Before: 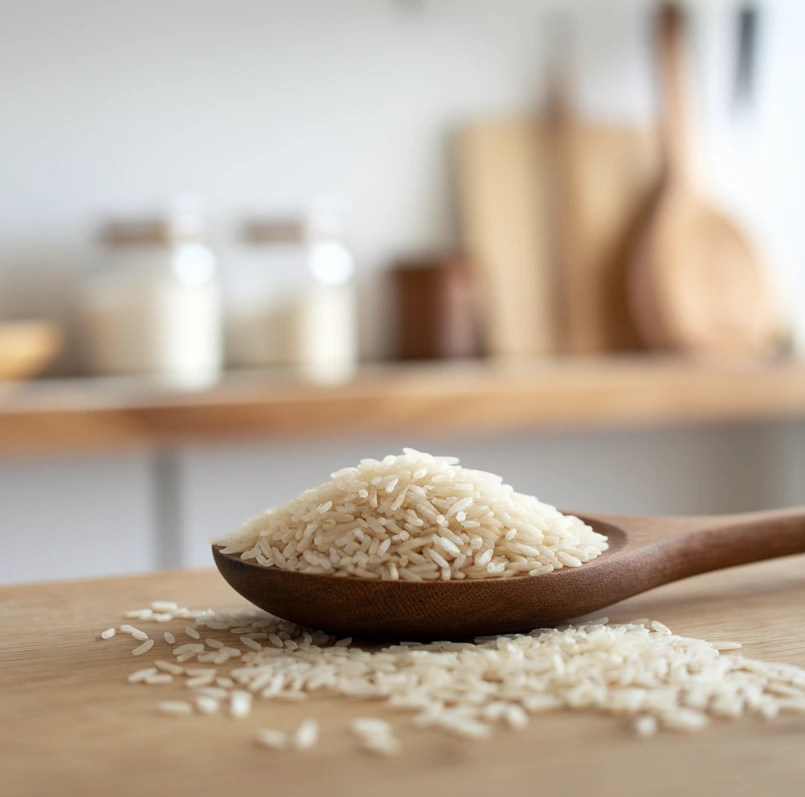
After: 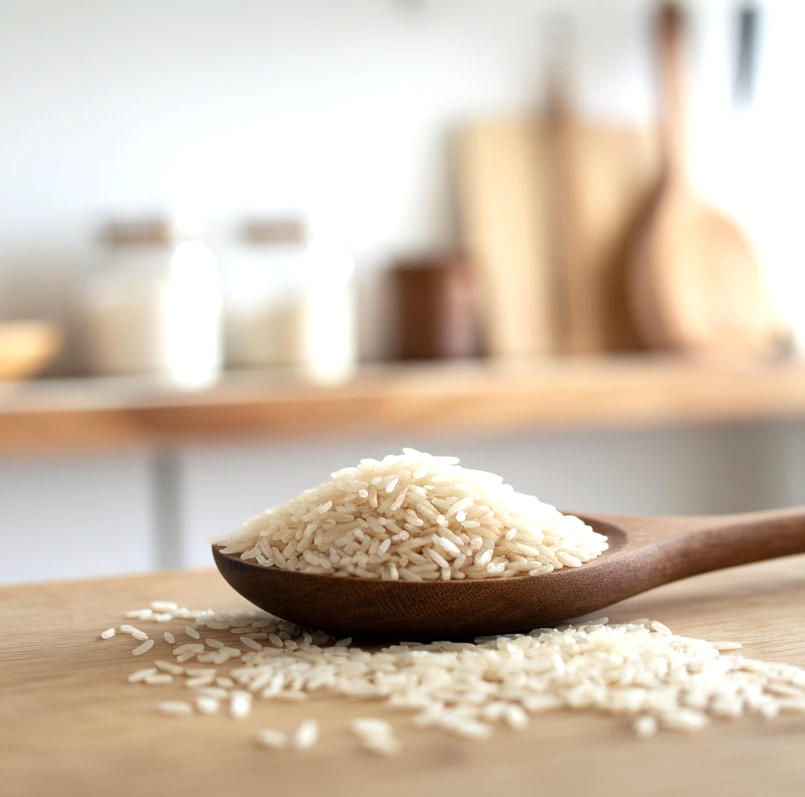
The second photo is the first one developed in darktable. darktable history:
tone equalizer: -8 EV -0.42 EV, -7 EV -0.377 EV, -6 EV -0.301 EV, -5 EV -0.196 EV, -3 EV 0.248 EV, -2 EV 0.306 EV, -1 EV 0.384 EV, +0 EV 0.408 EV
